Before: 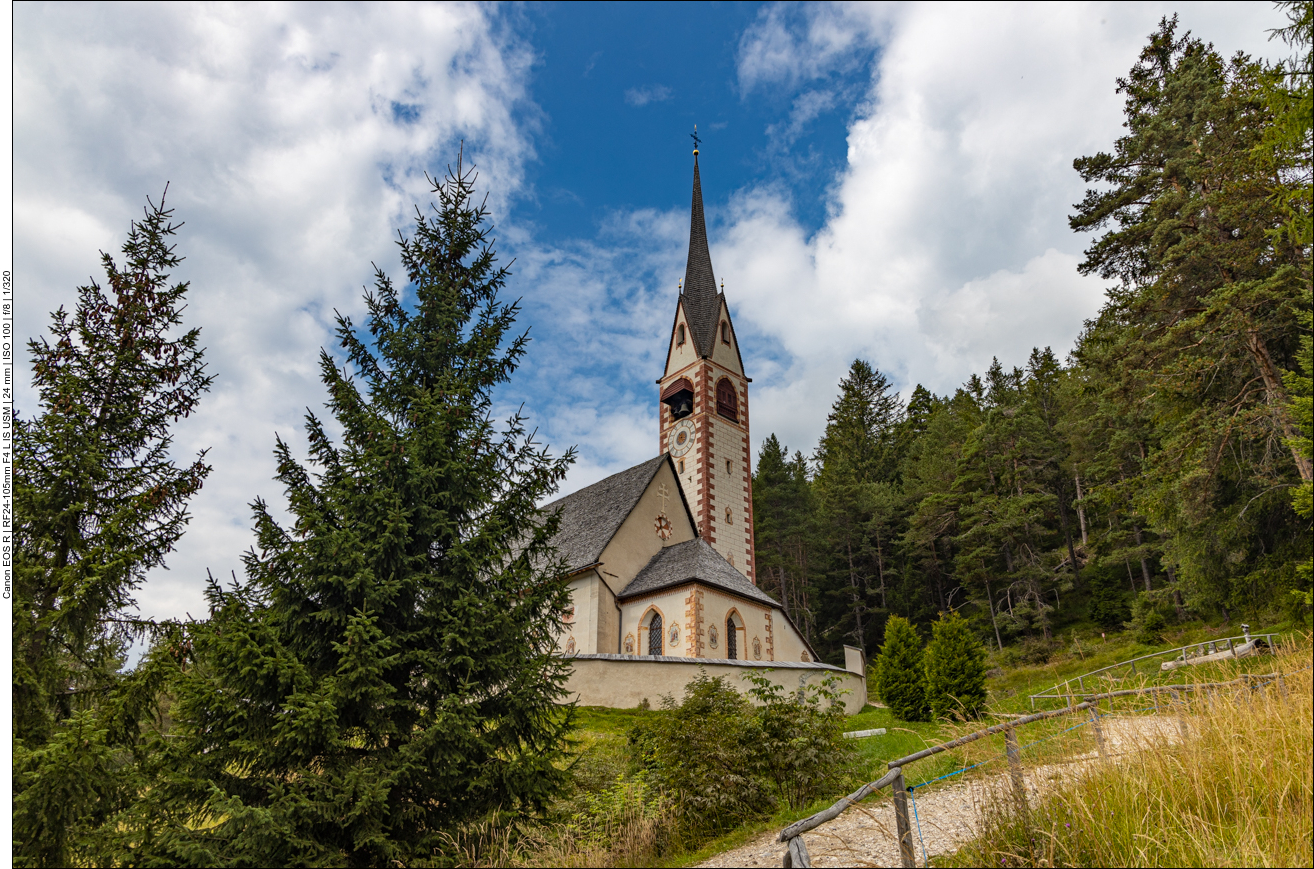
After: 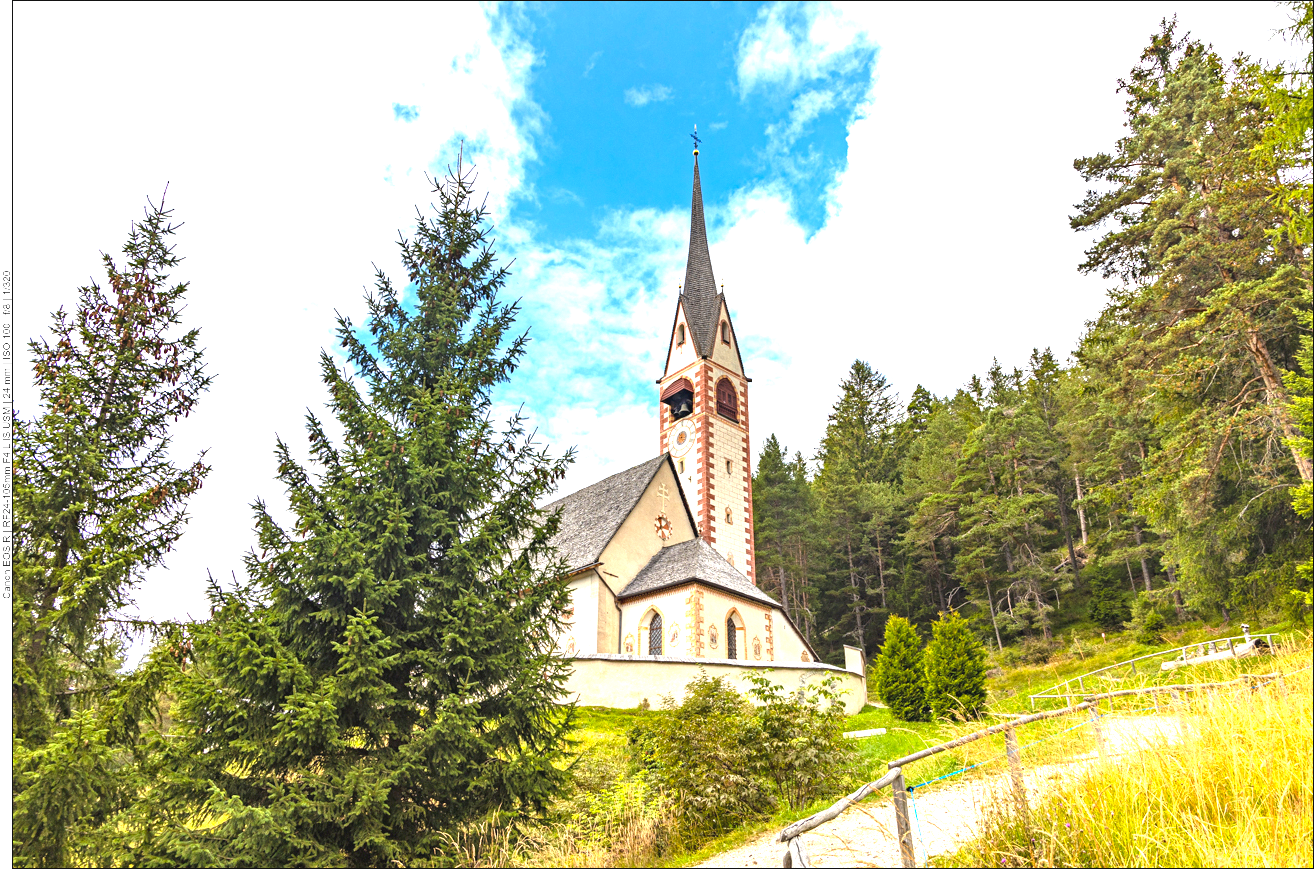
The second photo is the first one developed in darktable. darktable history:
exposure: exposure 2.207 EV, compensate highlight preservation false
contrast brightness saturation: contrast -0.11
